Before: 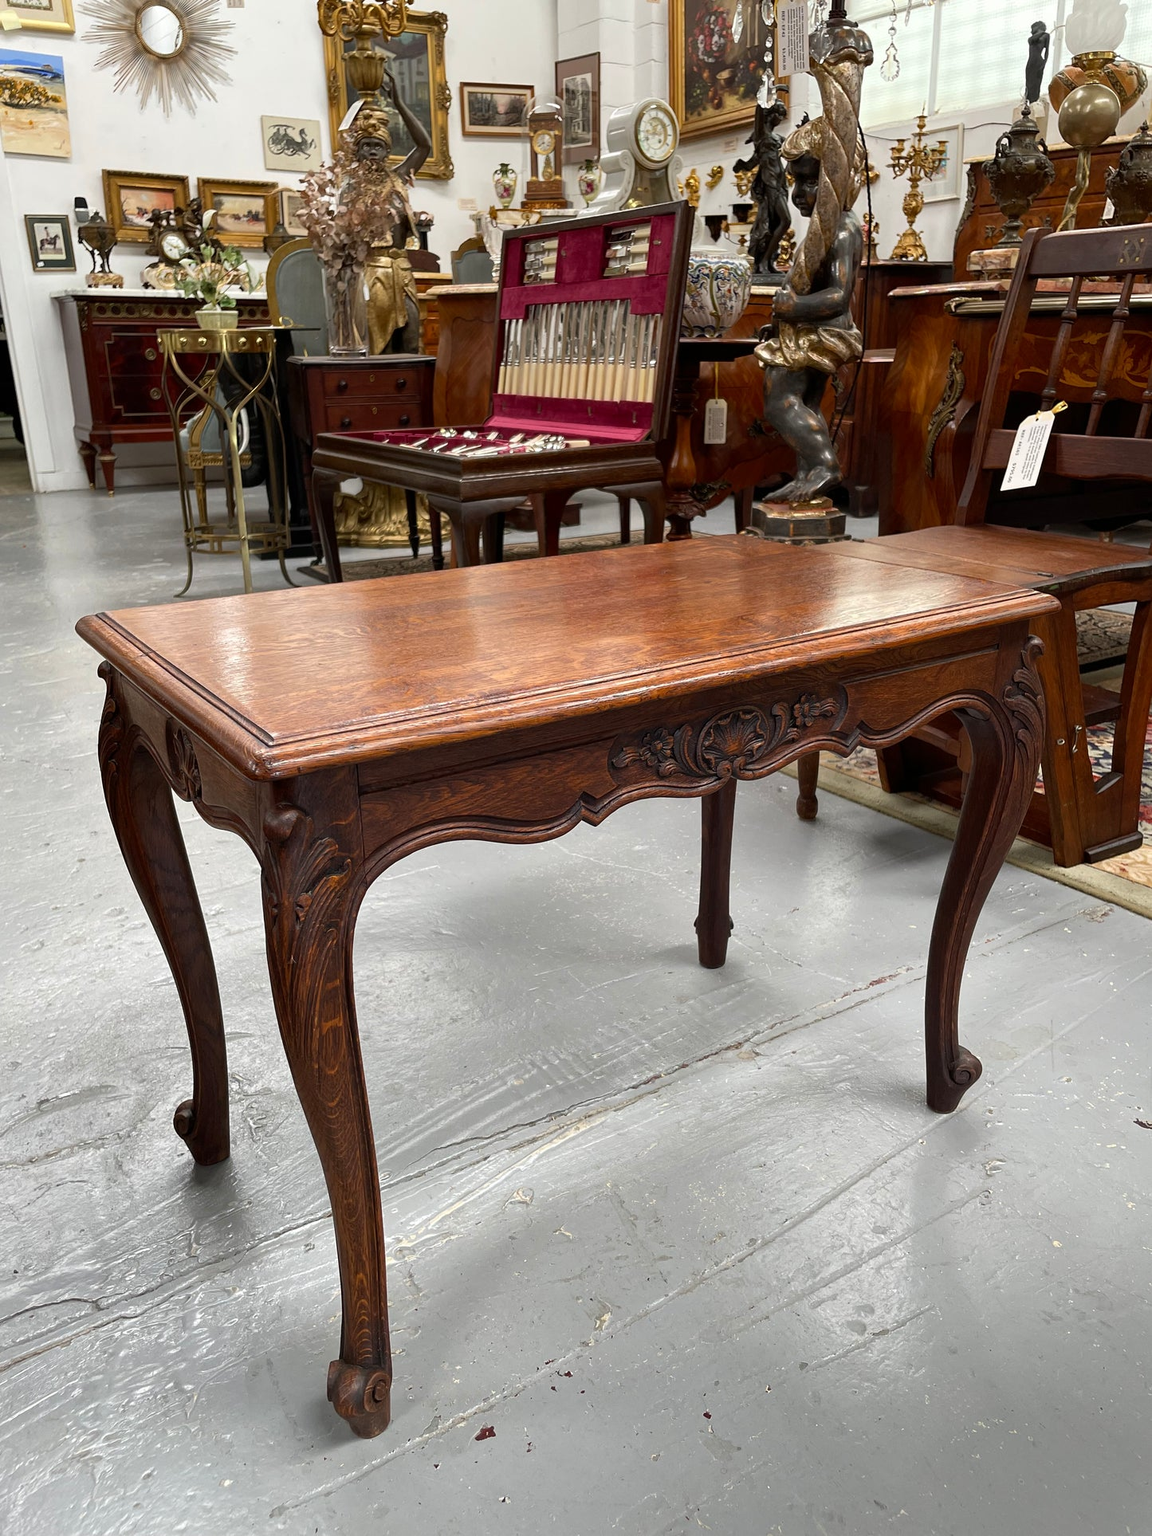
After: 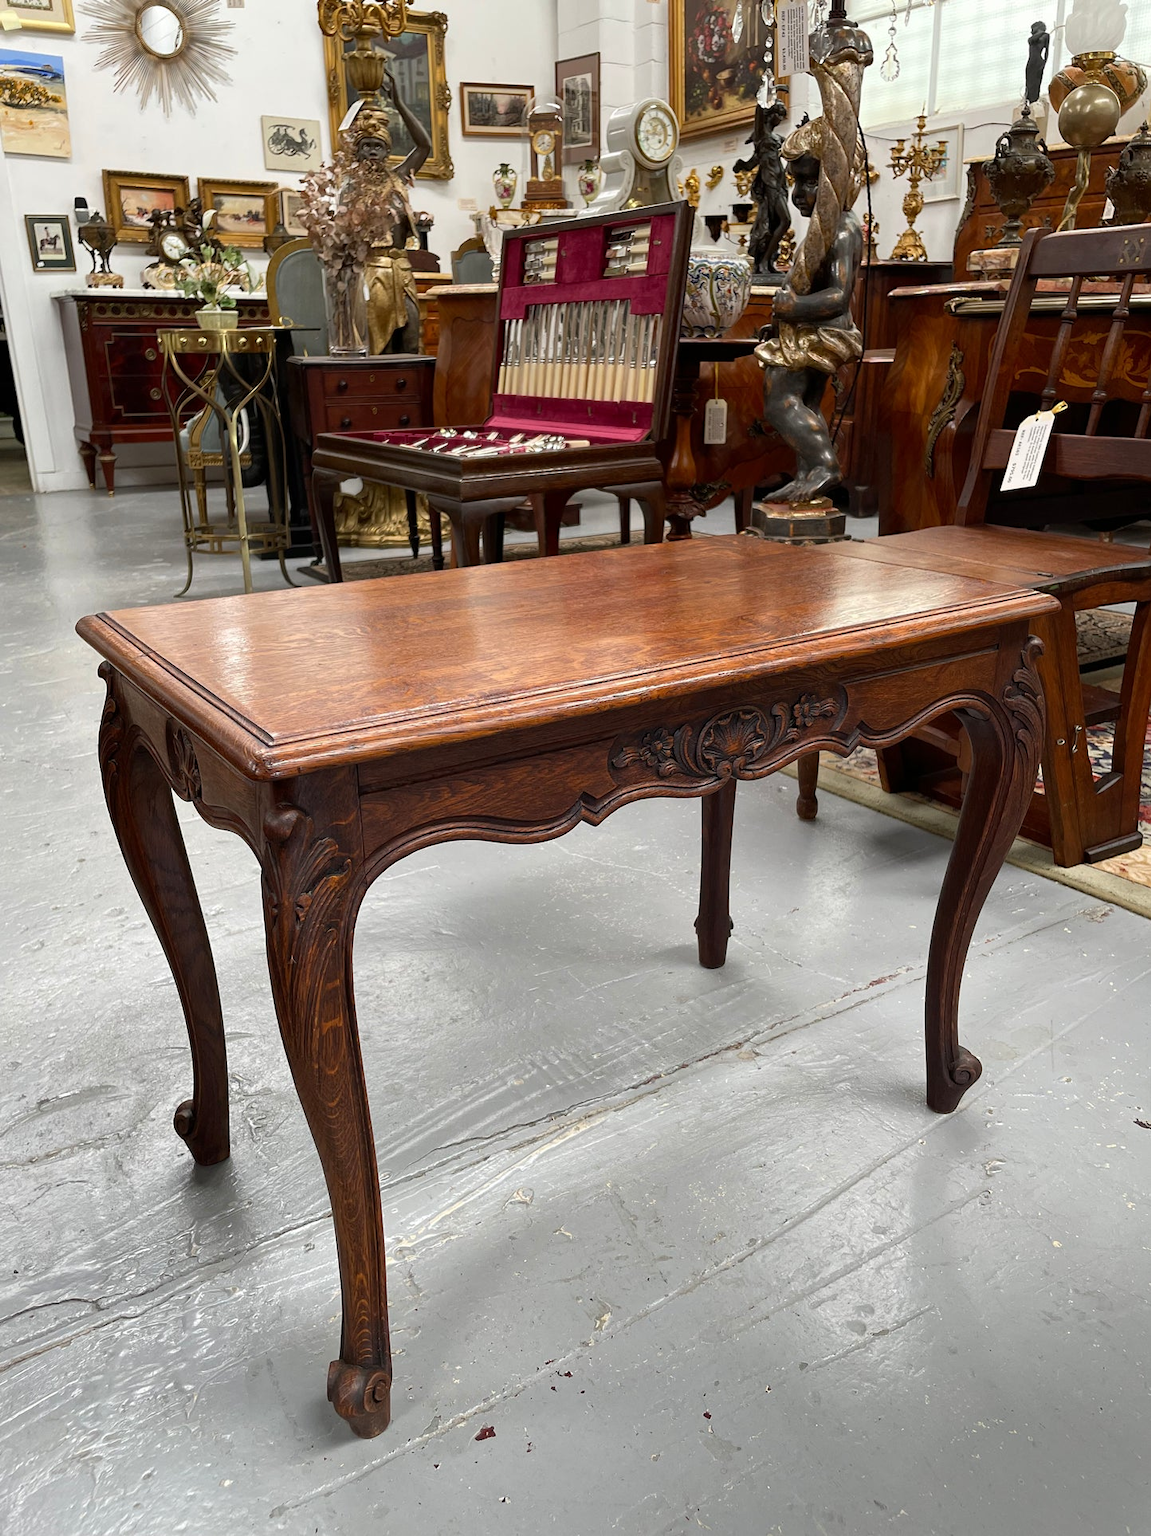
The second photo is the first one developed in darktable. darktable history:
levels: black 3.79%
